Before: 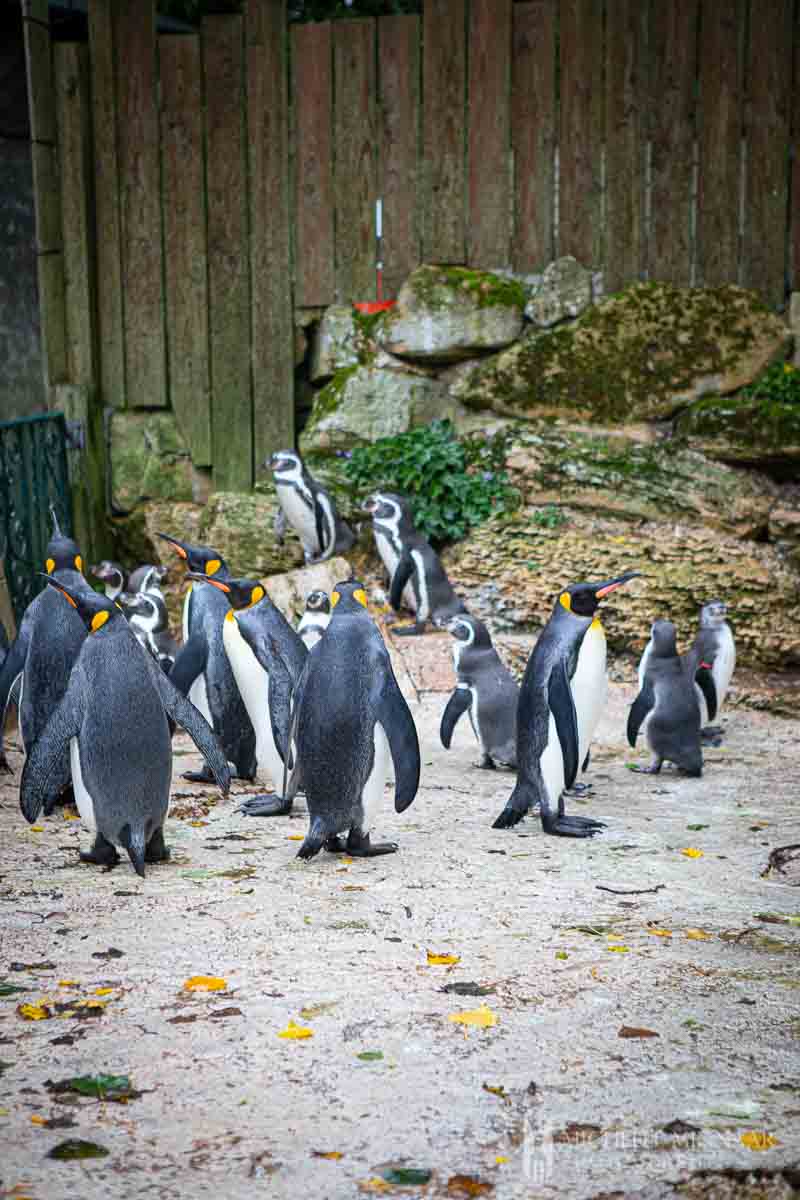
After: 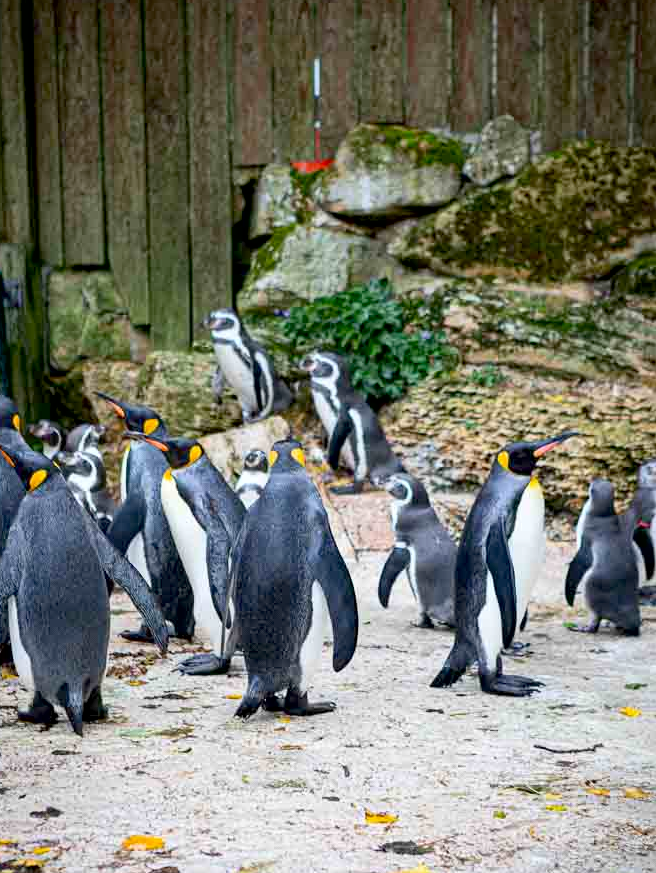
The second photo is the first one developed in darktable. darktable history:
crop: left 7.861%, top 11.764%, right 10.029%, bottom 15.426%
contrast brightness saturation: contrast 0.102, brightness 0.02, saturation 0.02
exposure: black level correction 0.01, compensate highlight preservation false
